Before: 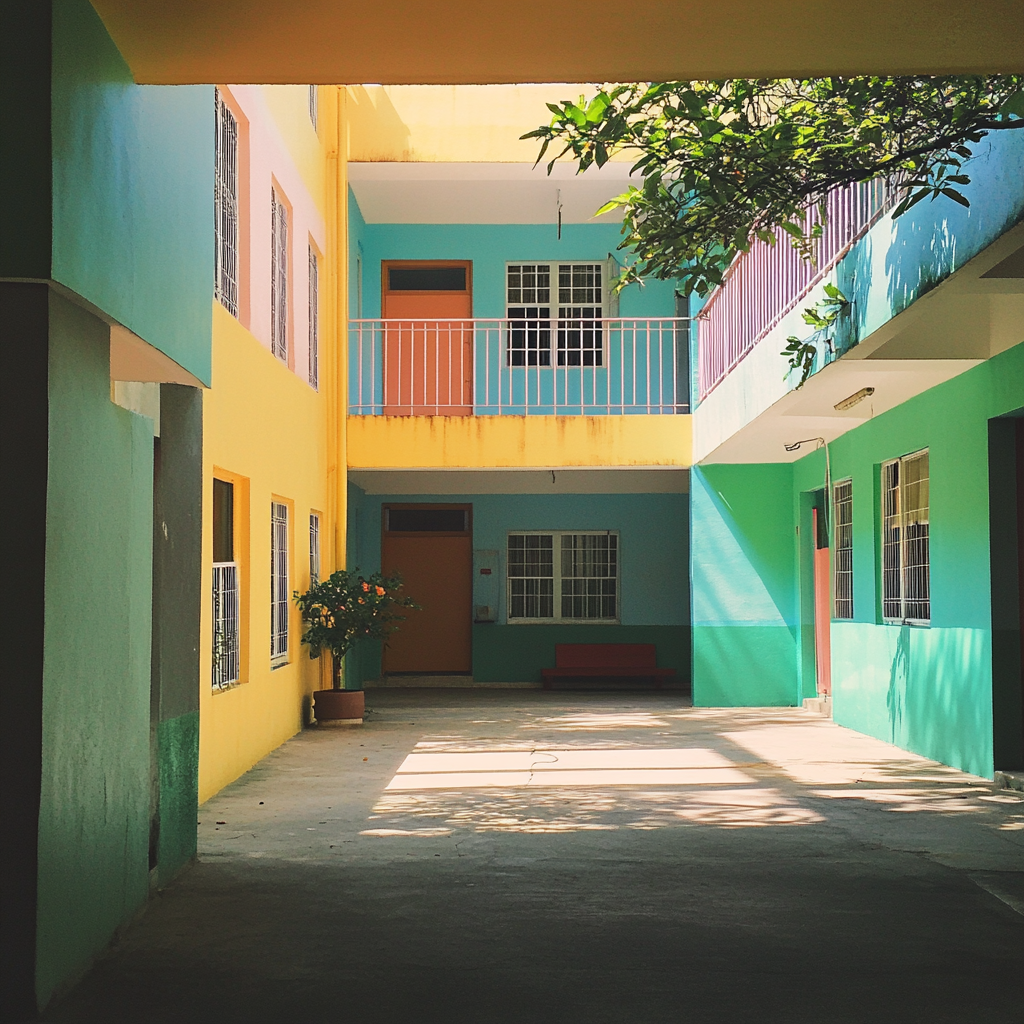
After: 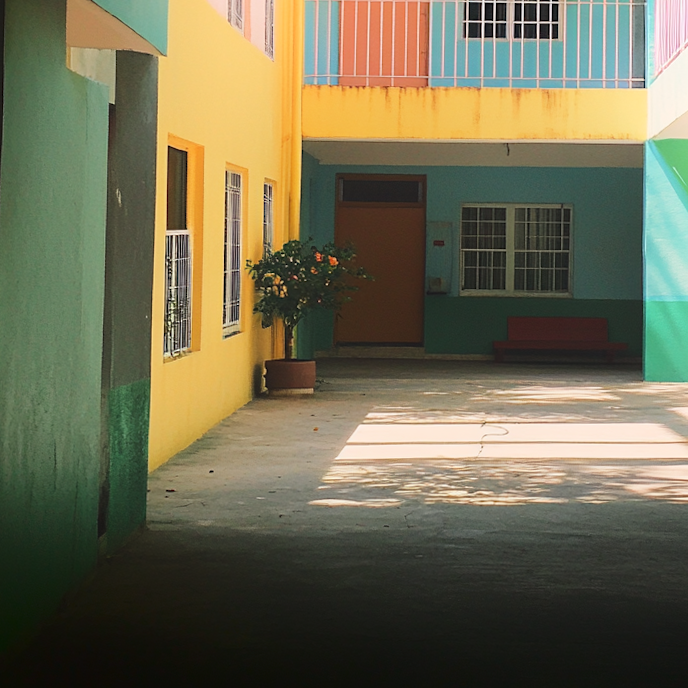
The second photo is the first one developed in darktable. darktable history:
crop and rotate: angle -0.82°, left 3.85%, top 31.828%, right 27.992%
shadows and highlights: shadows -90, highlights 90, soften with gaussian
